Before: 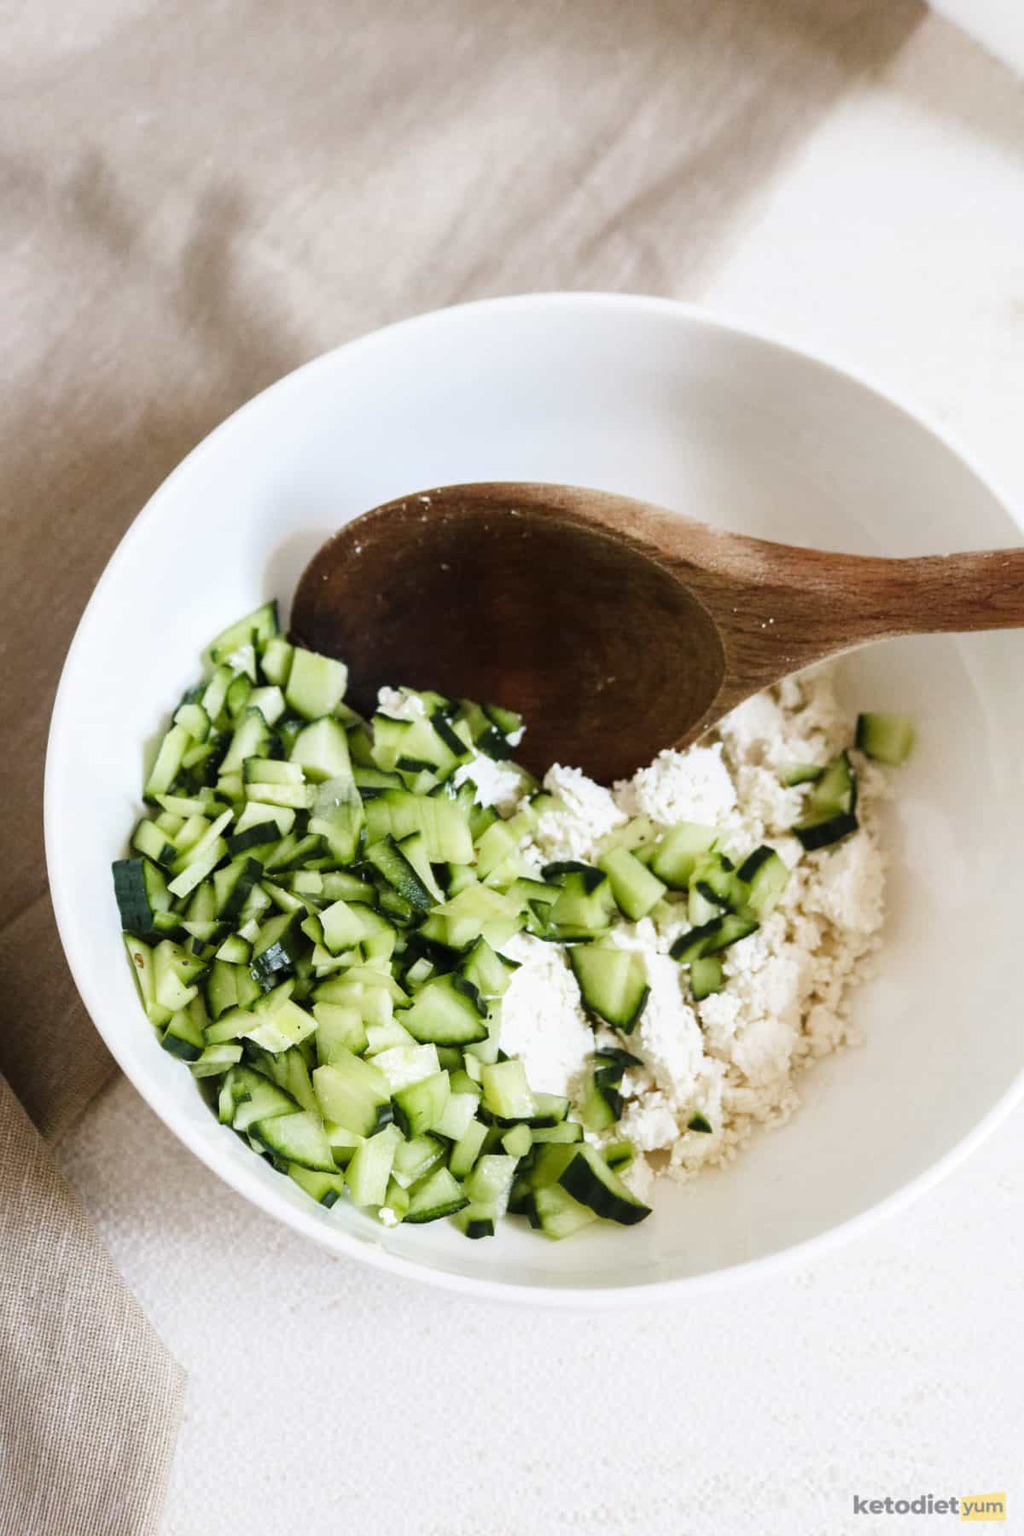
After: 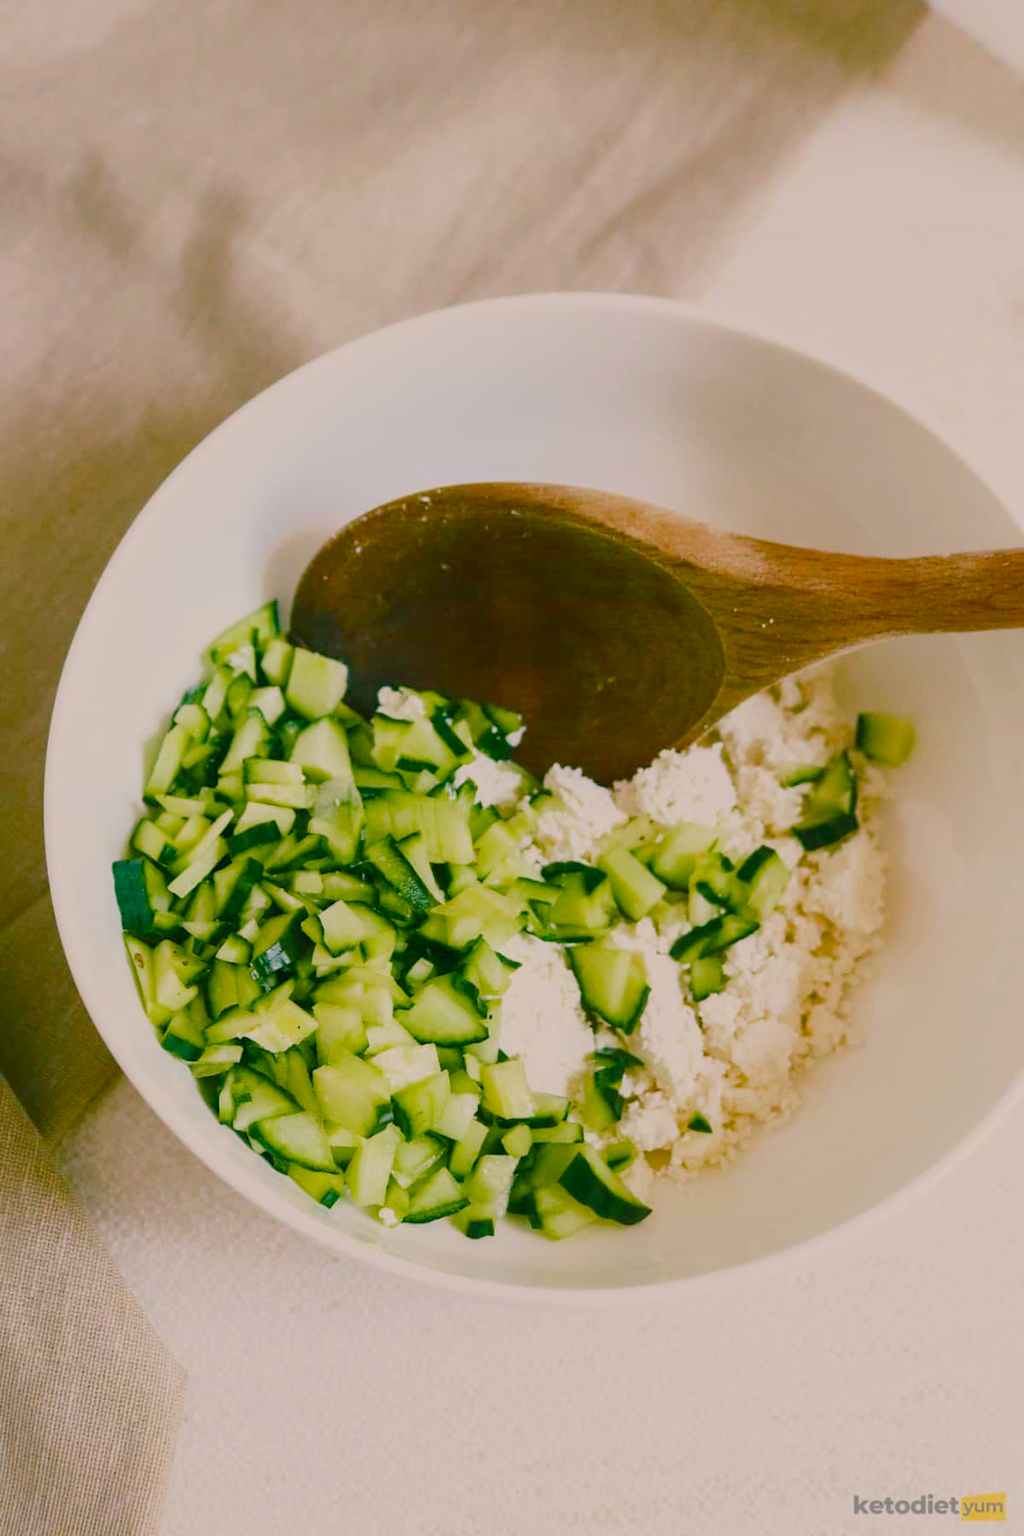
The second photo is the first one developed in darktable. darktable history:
color balance rgb: shadows lift › chroma 11.661%, shadows lift › hue 131.25°, highlights gain › chroma 3.07%, highlights gain › hue 60.06°, perceptual saturation grading › global saturation 36.253%, perceptual saturation grading › shadows 35.34%, contrast -29.71%
